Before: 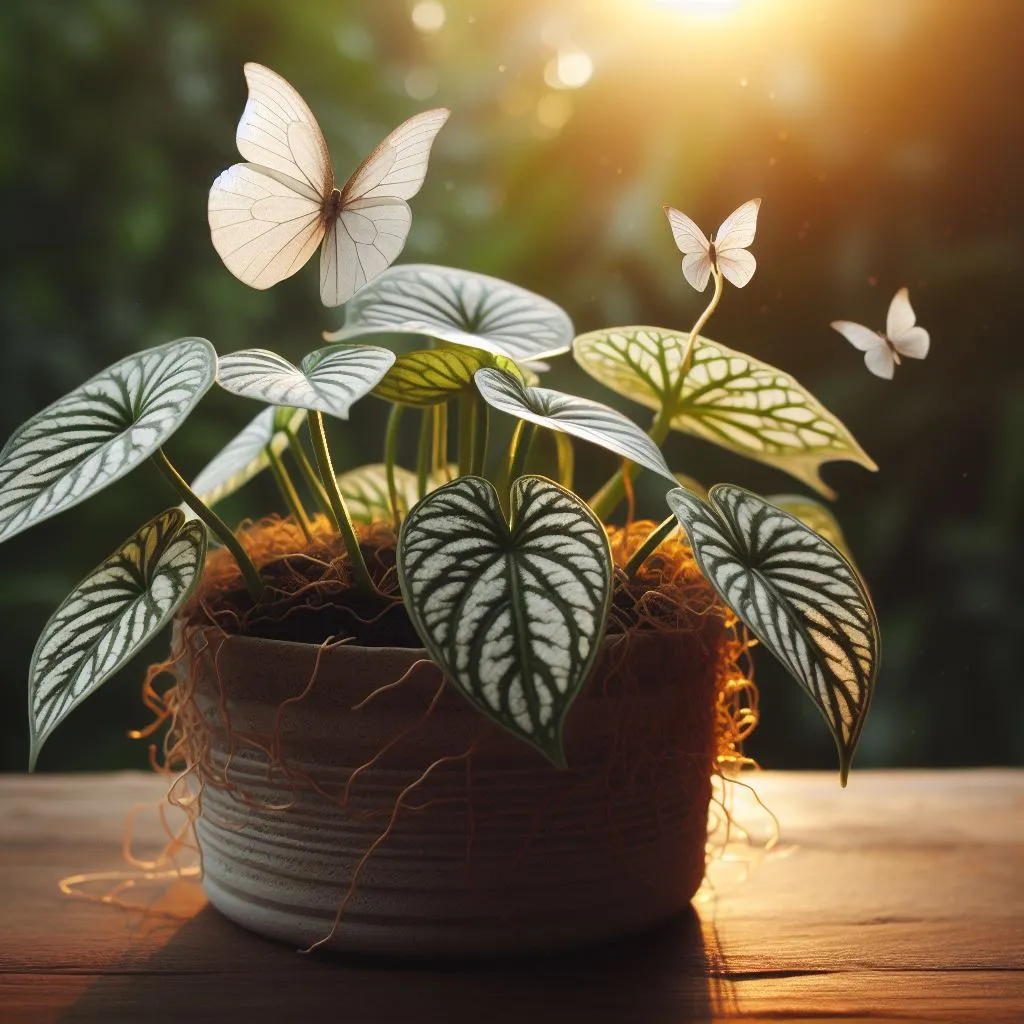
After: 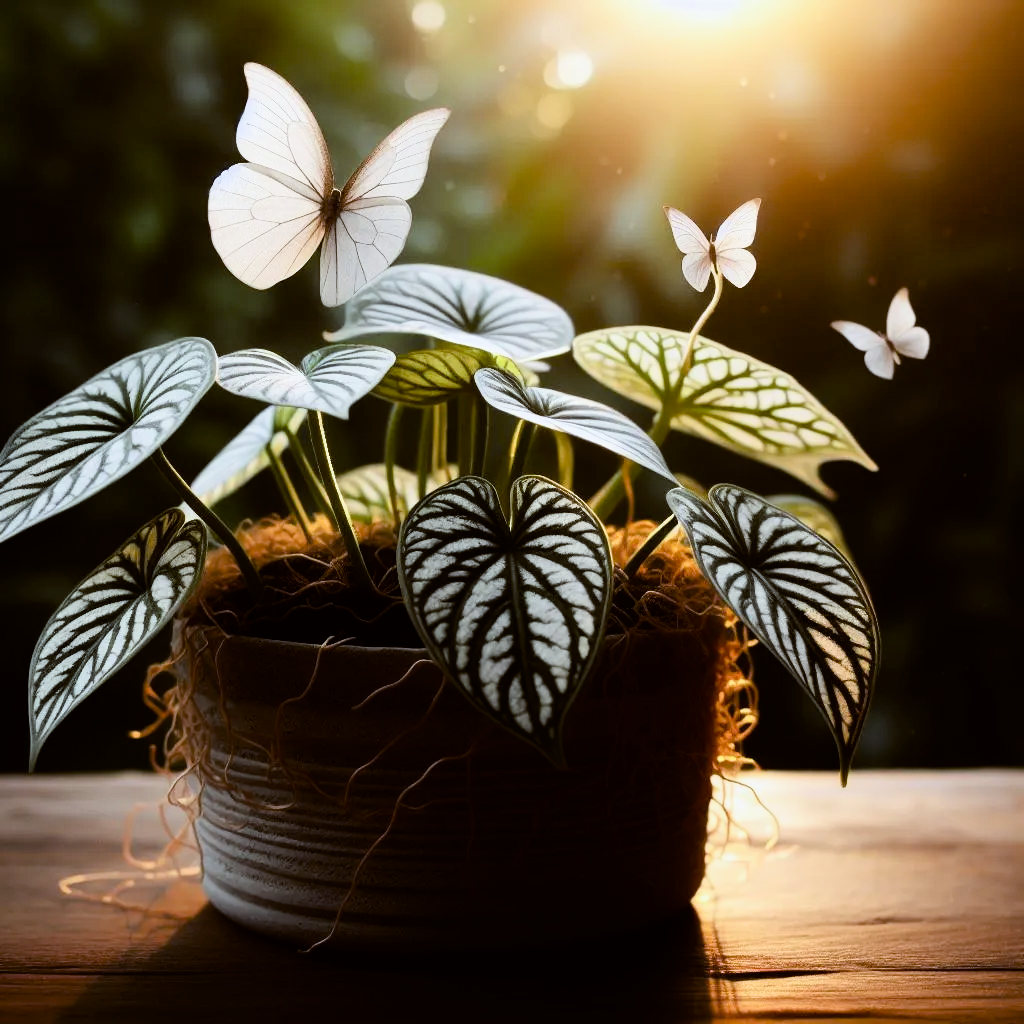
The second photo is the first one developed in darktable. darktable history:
color balance: lift [1, 1.015, 1.004, 0.985], gamma [1, 0.958, 0.971, 1.042], gain [1, 0.956, 0.977, 1.044]
white balance: red 0.974, blue 1.044
filmic rgb: black relative exposure -5.42 EV, white relative exposure 2.85 EV, dynamic range scaling -37.73%, hardness 4, contrast 1.605, highlights saturation mix -0.93%
